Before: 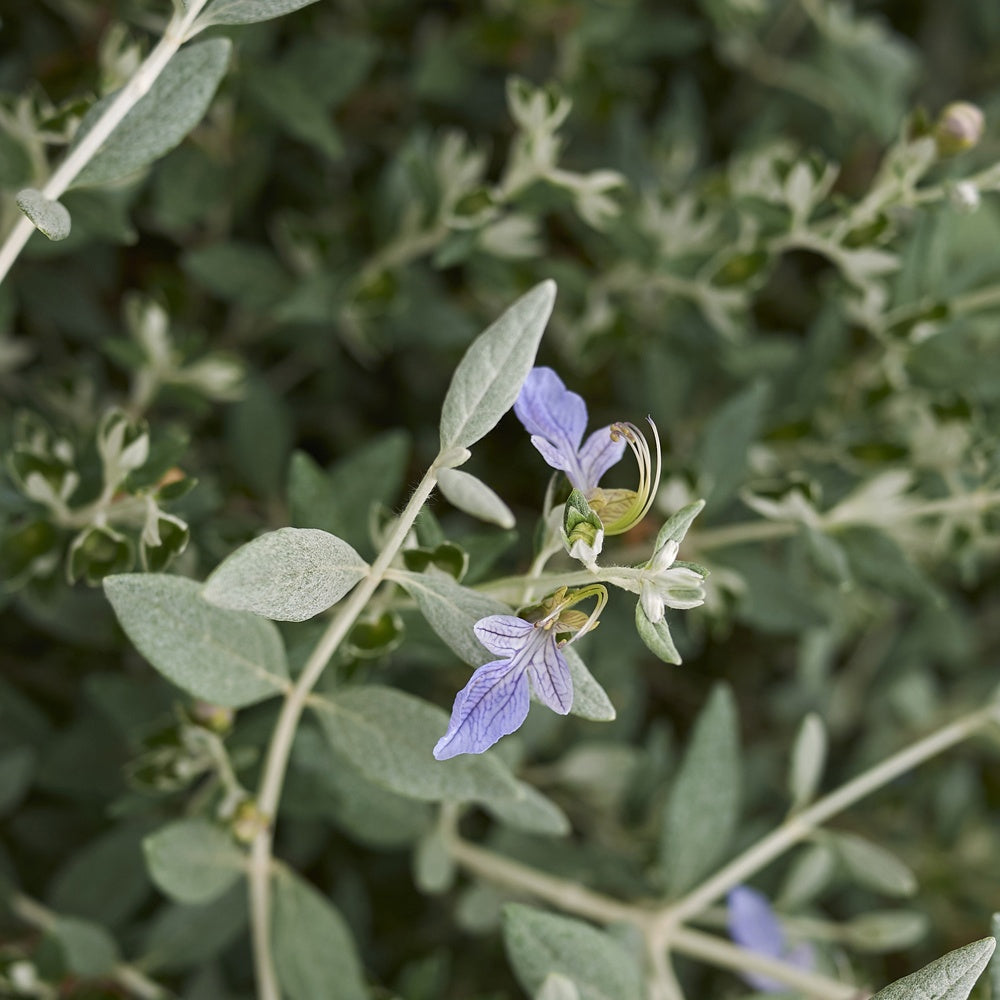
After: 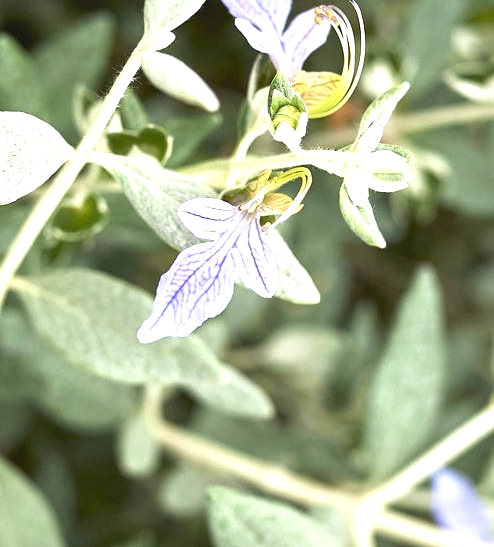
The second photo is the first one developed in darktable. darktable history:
crop: left 29.672%, top 41.786%, right 20.851%, bottom 3.487%
exposure: black level correction 0, exposure 1.5 EV, compensate exposure bias true, compensate highlight preservation false
